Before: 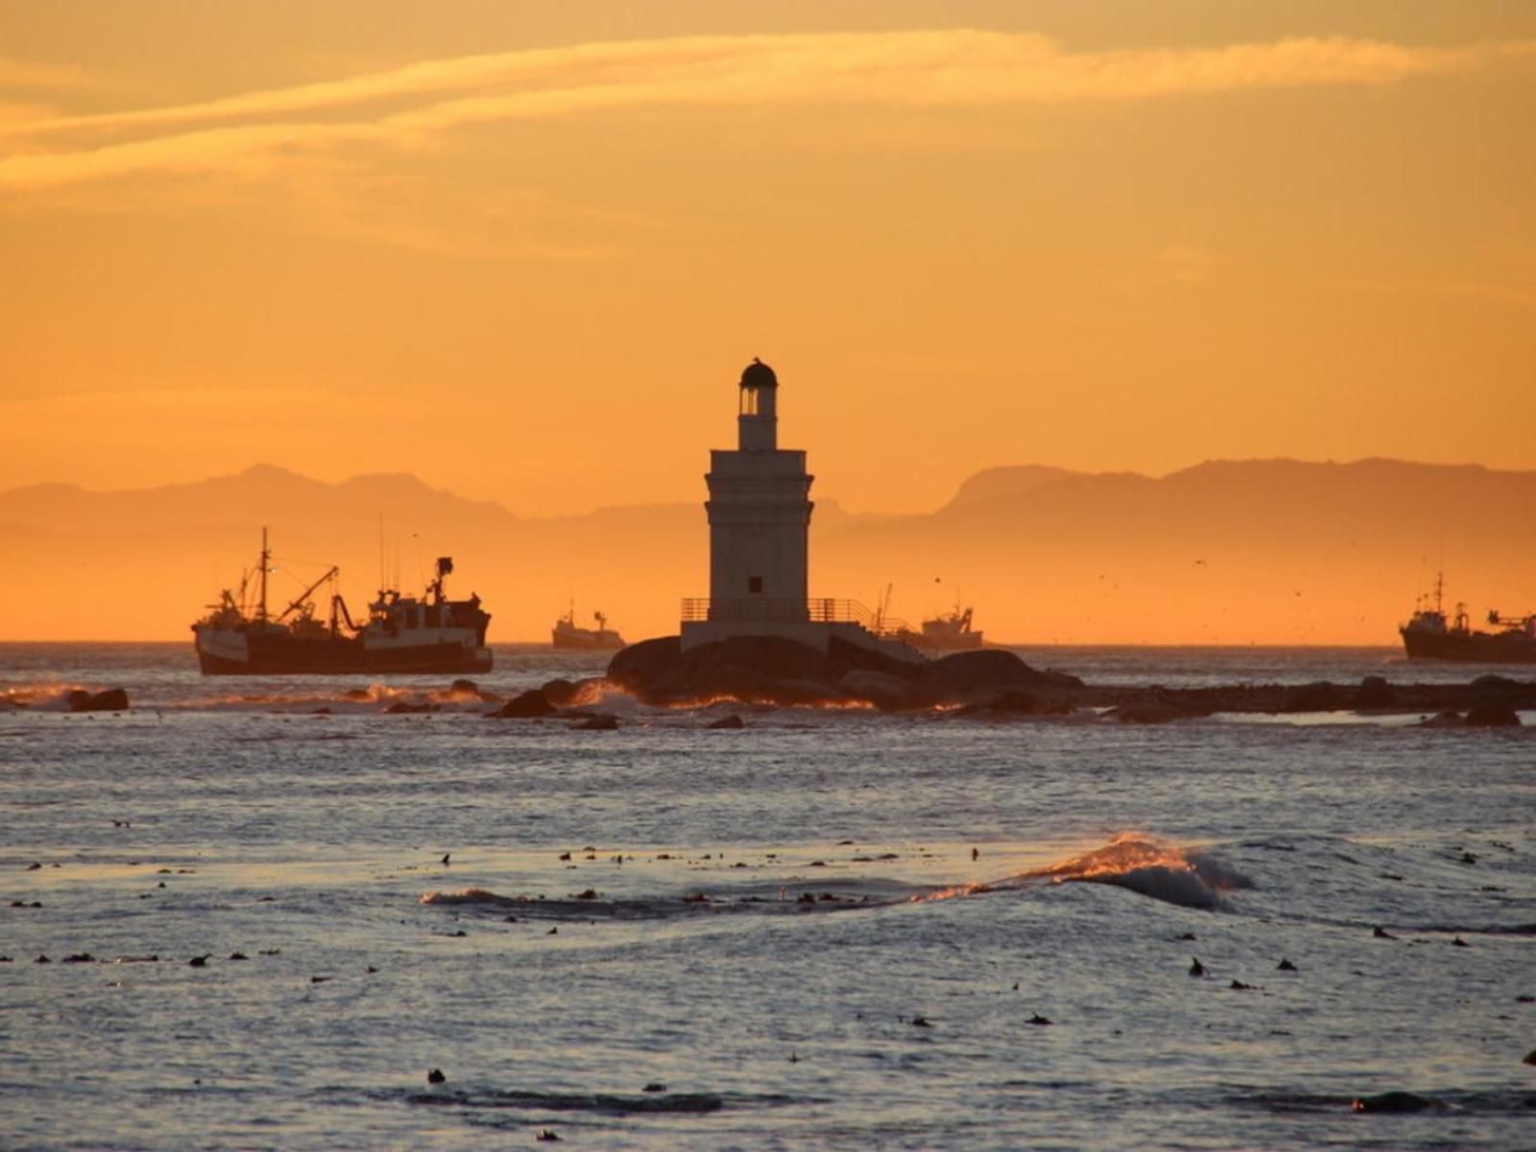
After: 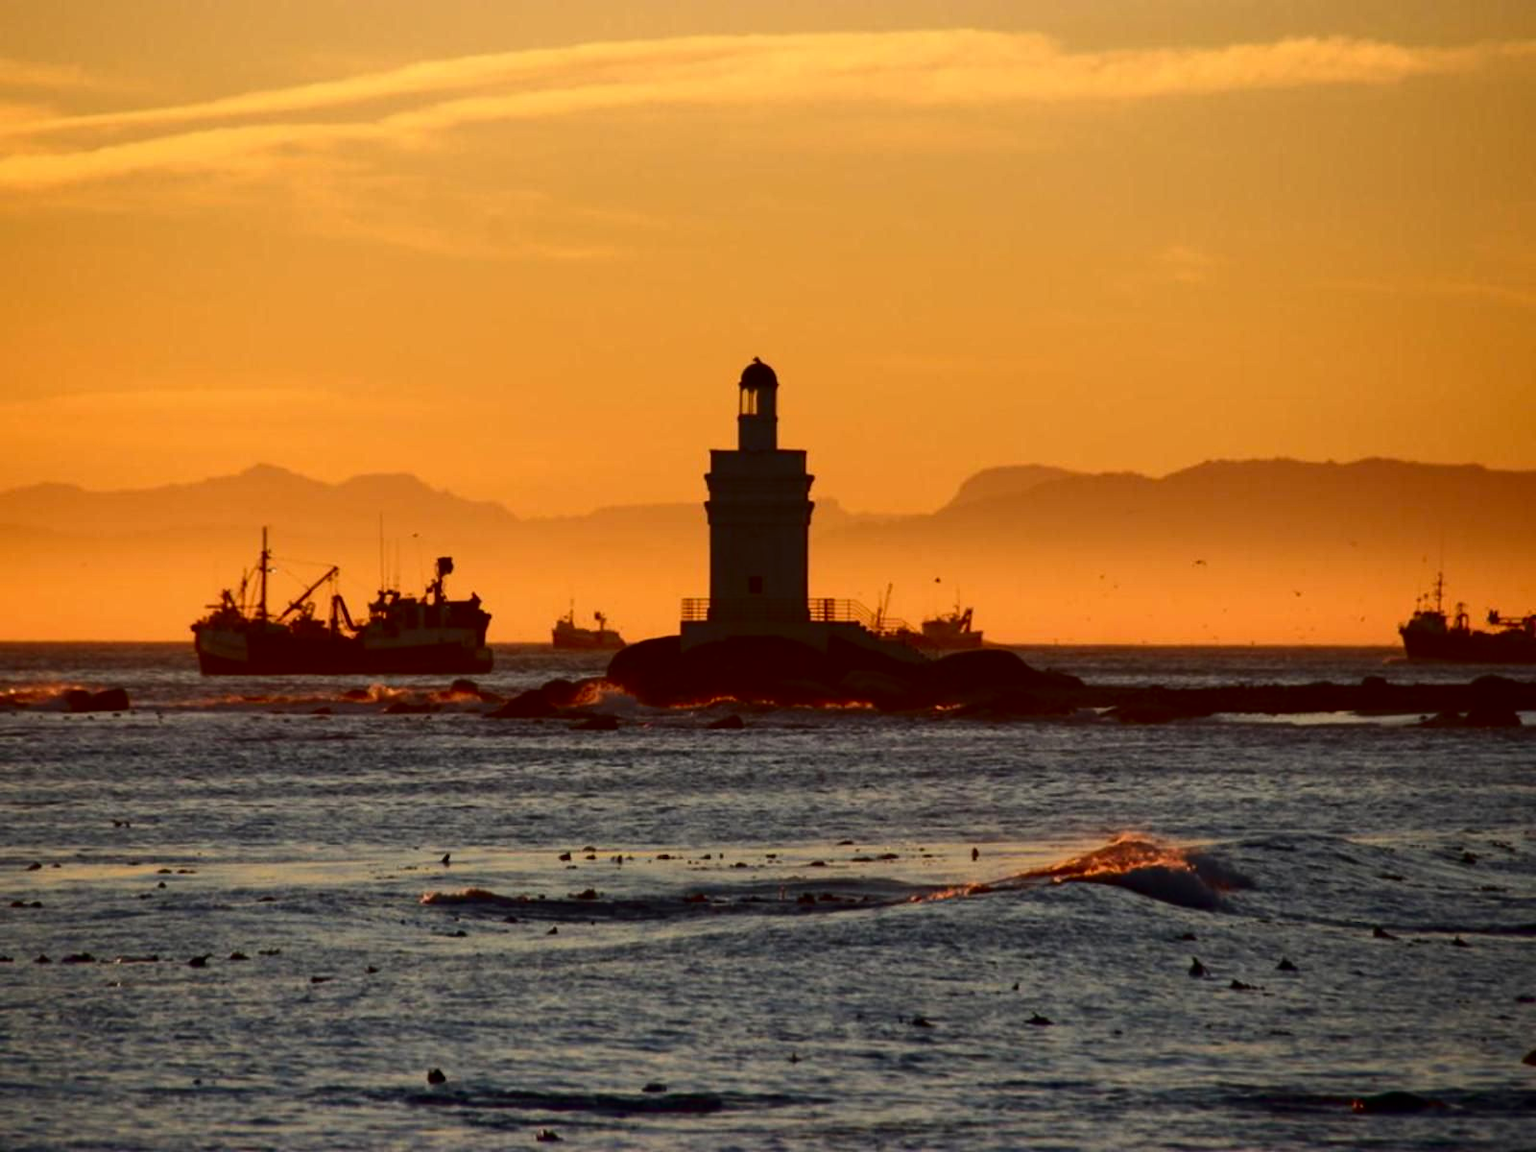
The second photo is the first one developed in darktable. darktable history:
contrast brightness saturation: contrast 0.193, brightness -0.24, saturation 0.113
